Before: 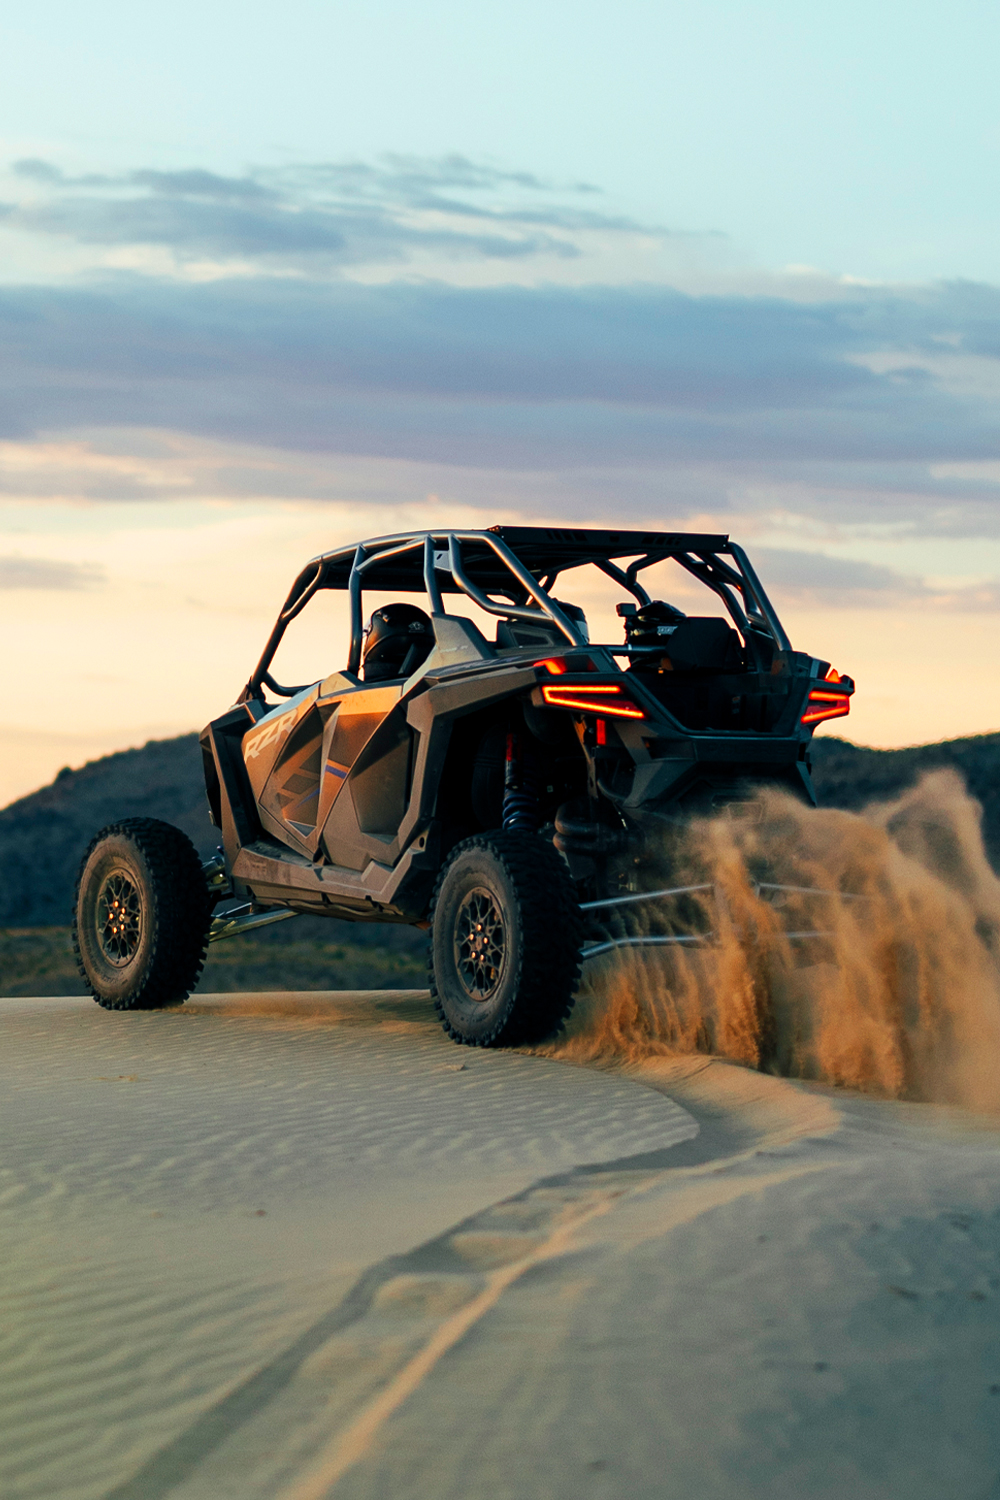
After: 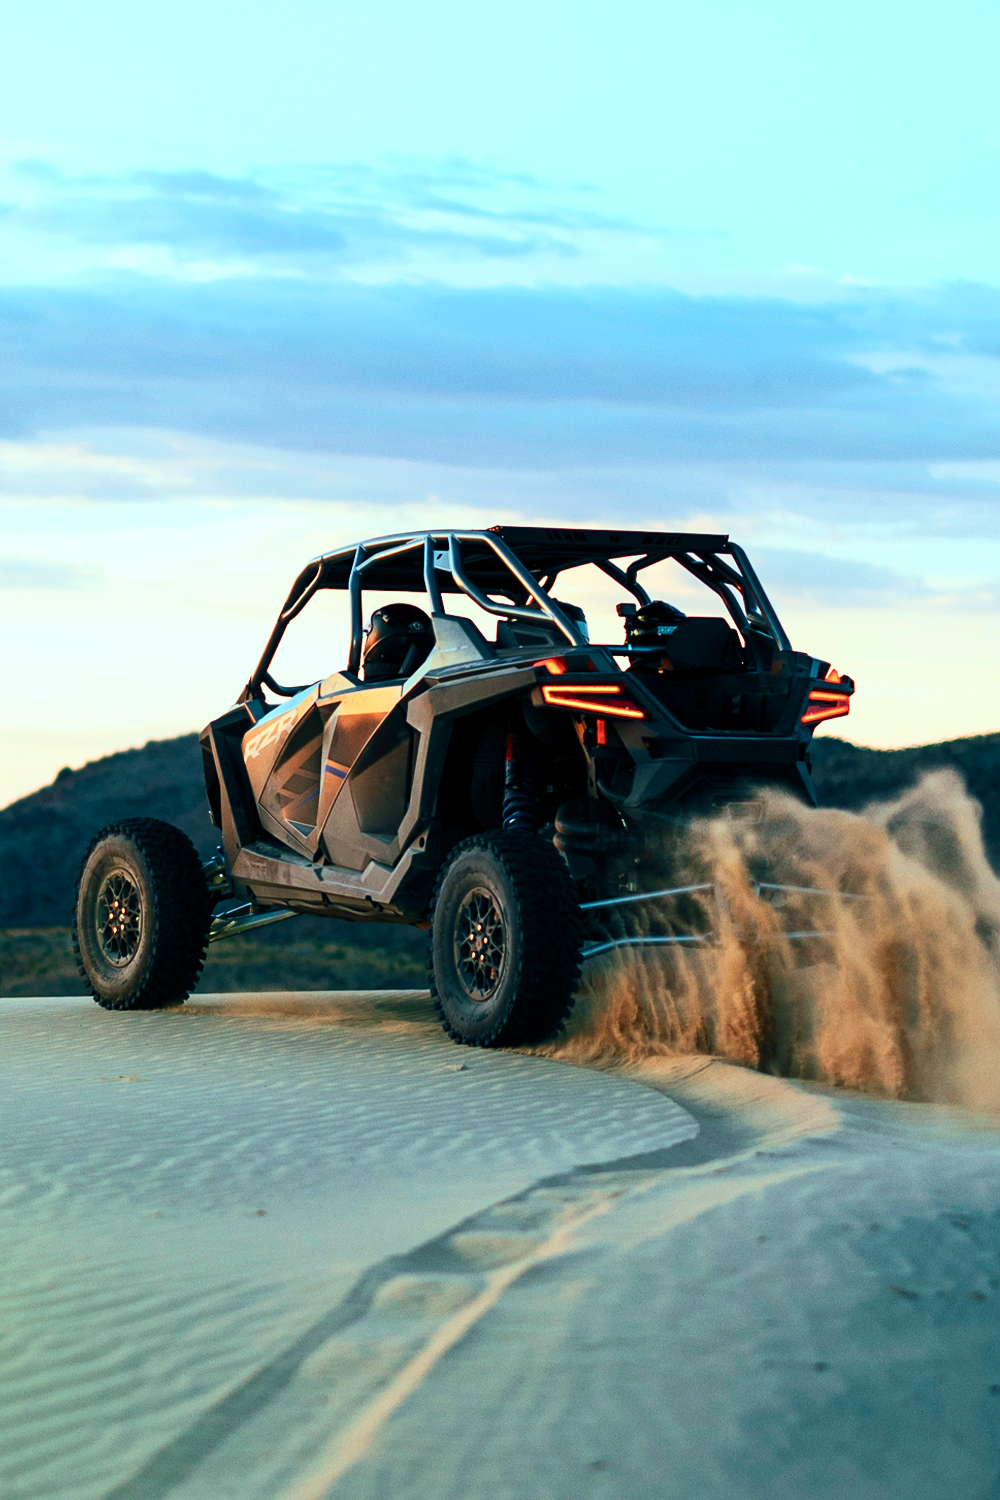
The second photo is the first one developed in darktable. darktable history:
velvia: strength 17.48%
exposure: exposure 0.201 EV, compensate highlight preservation false
contrast brightness saturation: contrast 0.235, brightness 0.085
color correction: highlights a* -11.86, highlights b* -15.78
